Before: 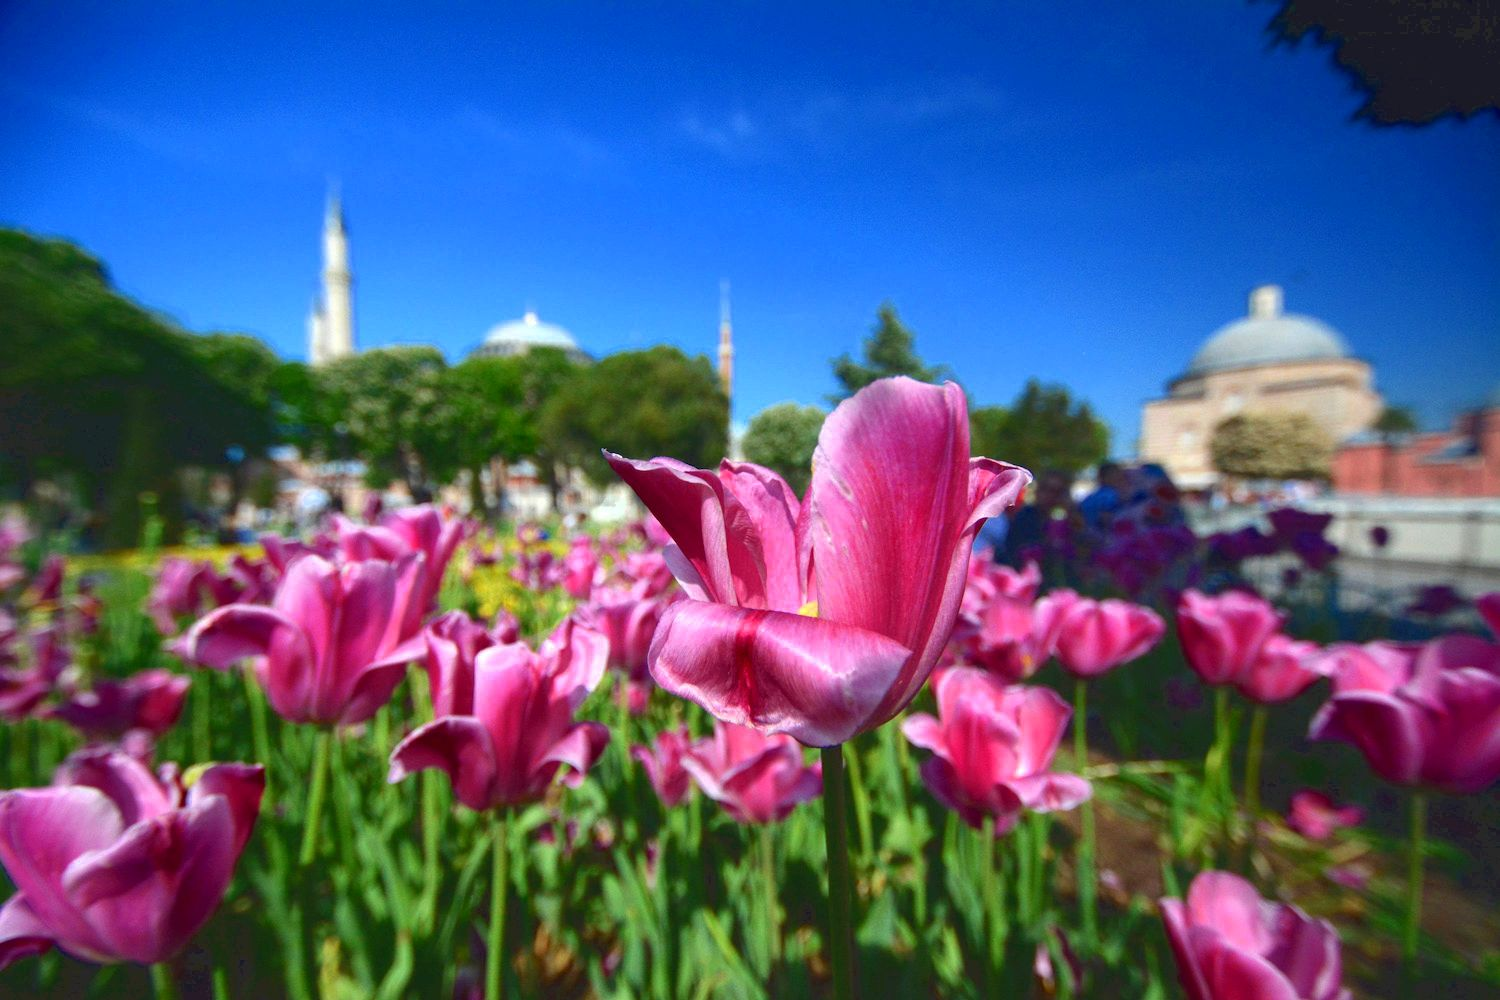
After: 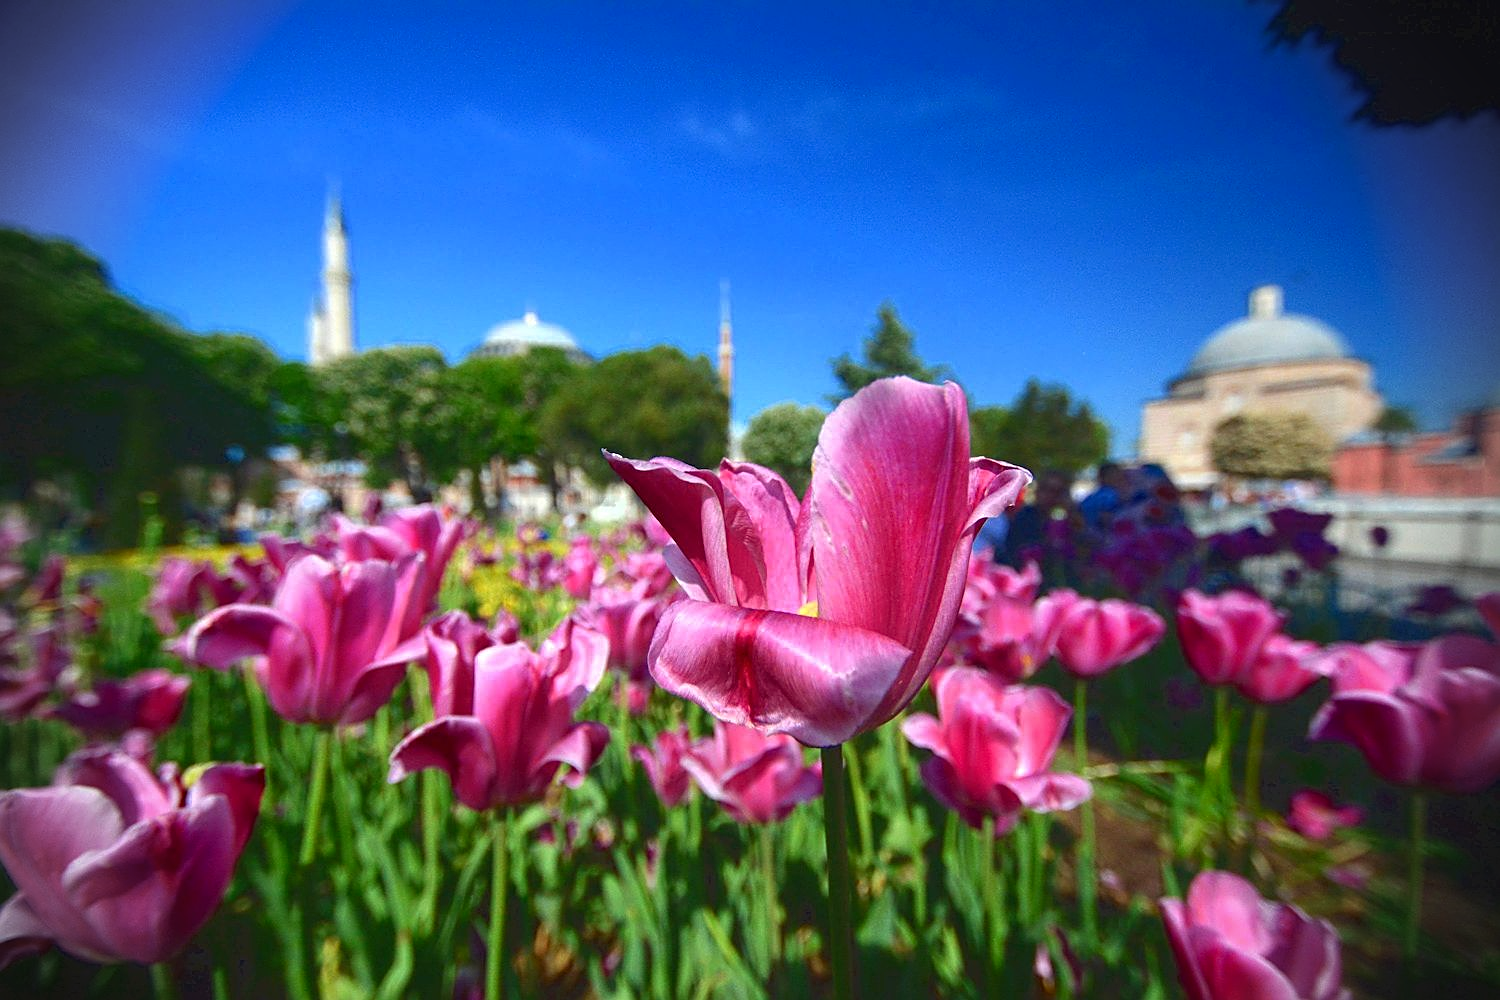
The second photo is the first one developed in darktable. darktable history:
shadows and highlights: shadows -40.15, highlights 62.88, soften with gaussian
sharpen: on, module defaults
vignetting: fall-off start 88.03%, fall-off radius 24.9%
